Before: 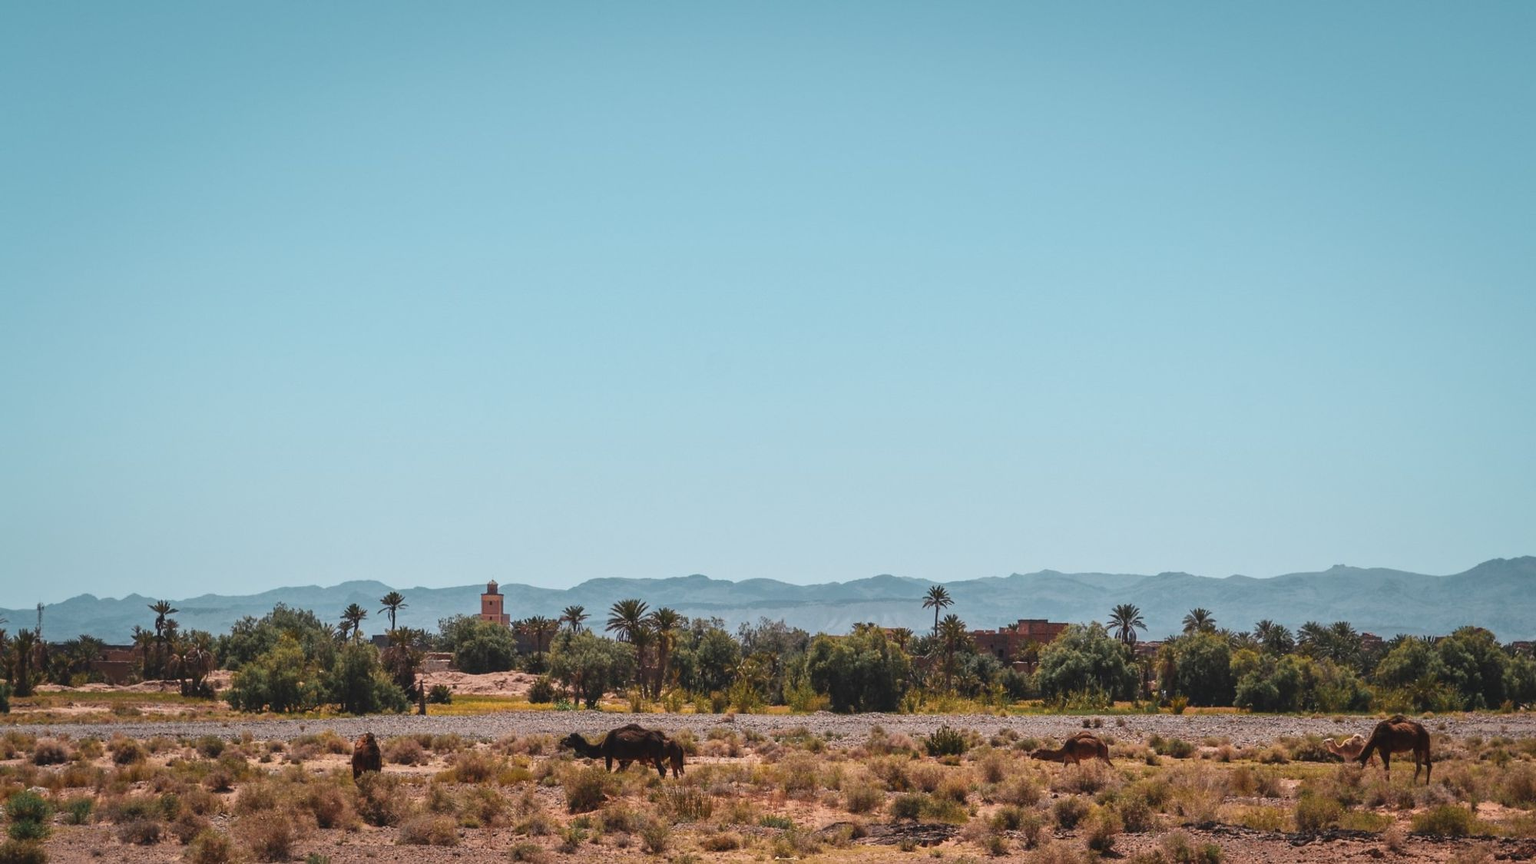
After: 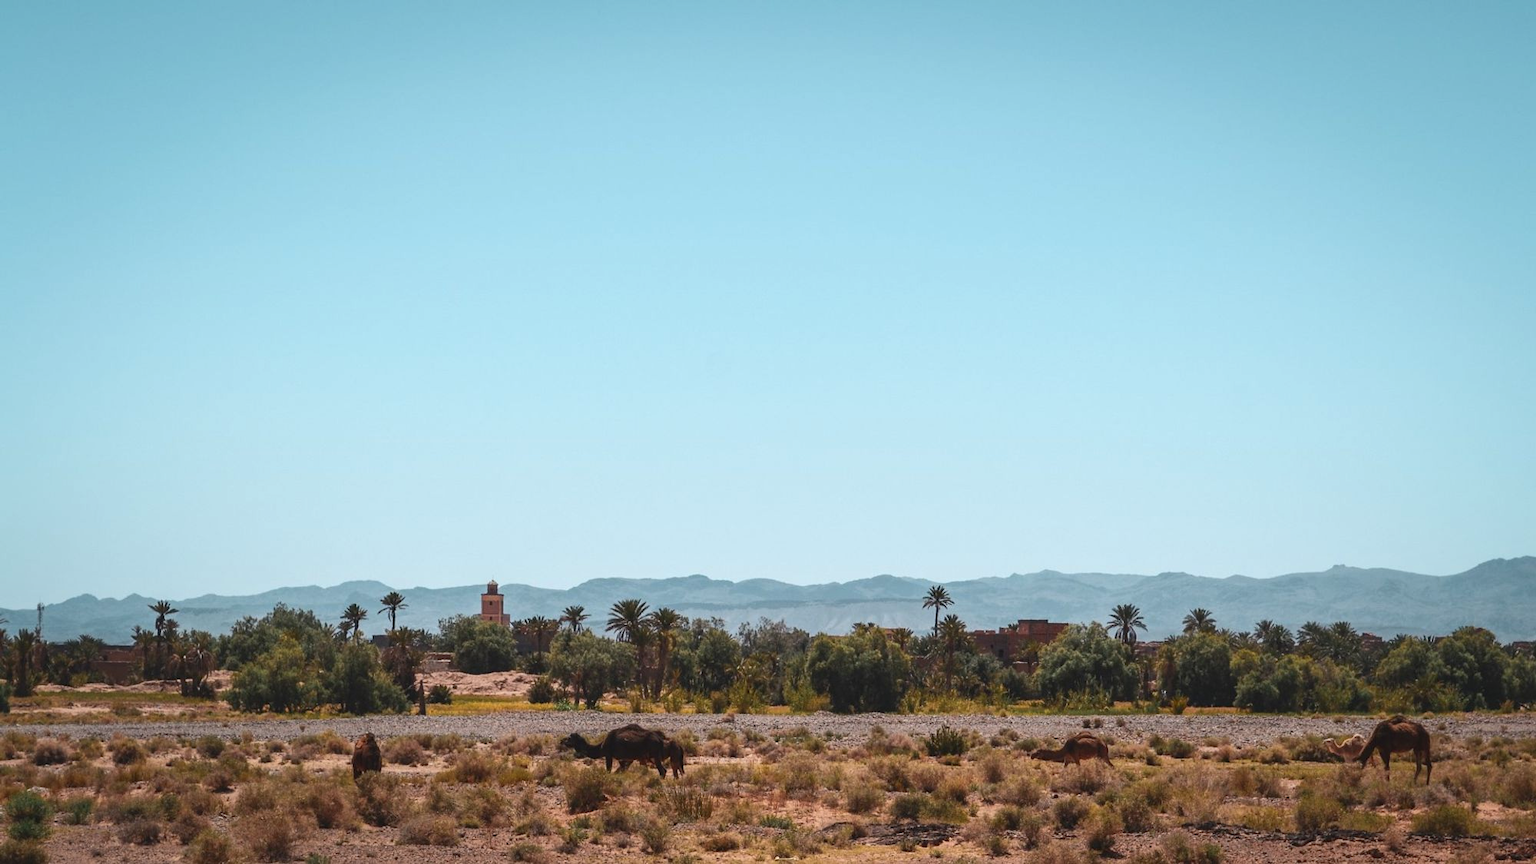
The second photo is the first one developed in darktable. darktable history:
tone equalizer: -8 EV -0.001 EV, -7 EV 0.001 EV, -6 EV -0.005 EV, -5 EV -0.006 EV, -4 EV -0.081 EV, -3 EV -0.217 EV, -2 EV -0.277 EV, -1 EV 0.089 EV, +0 EV 0.325 EV
